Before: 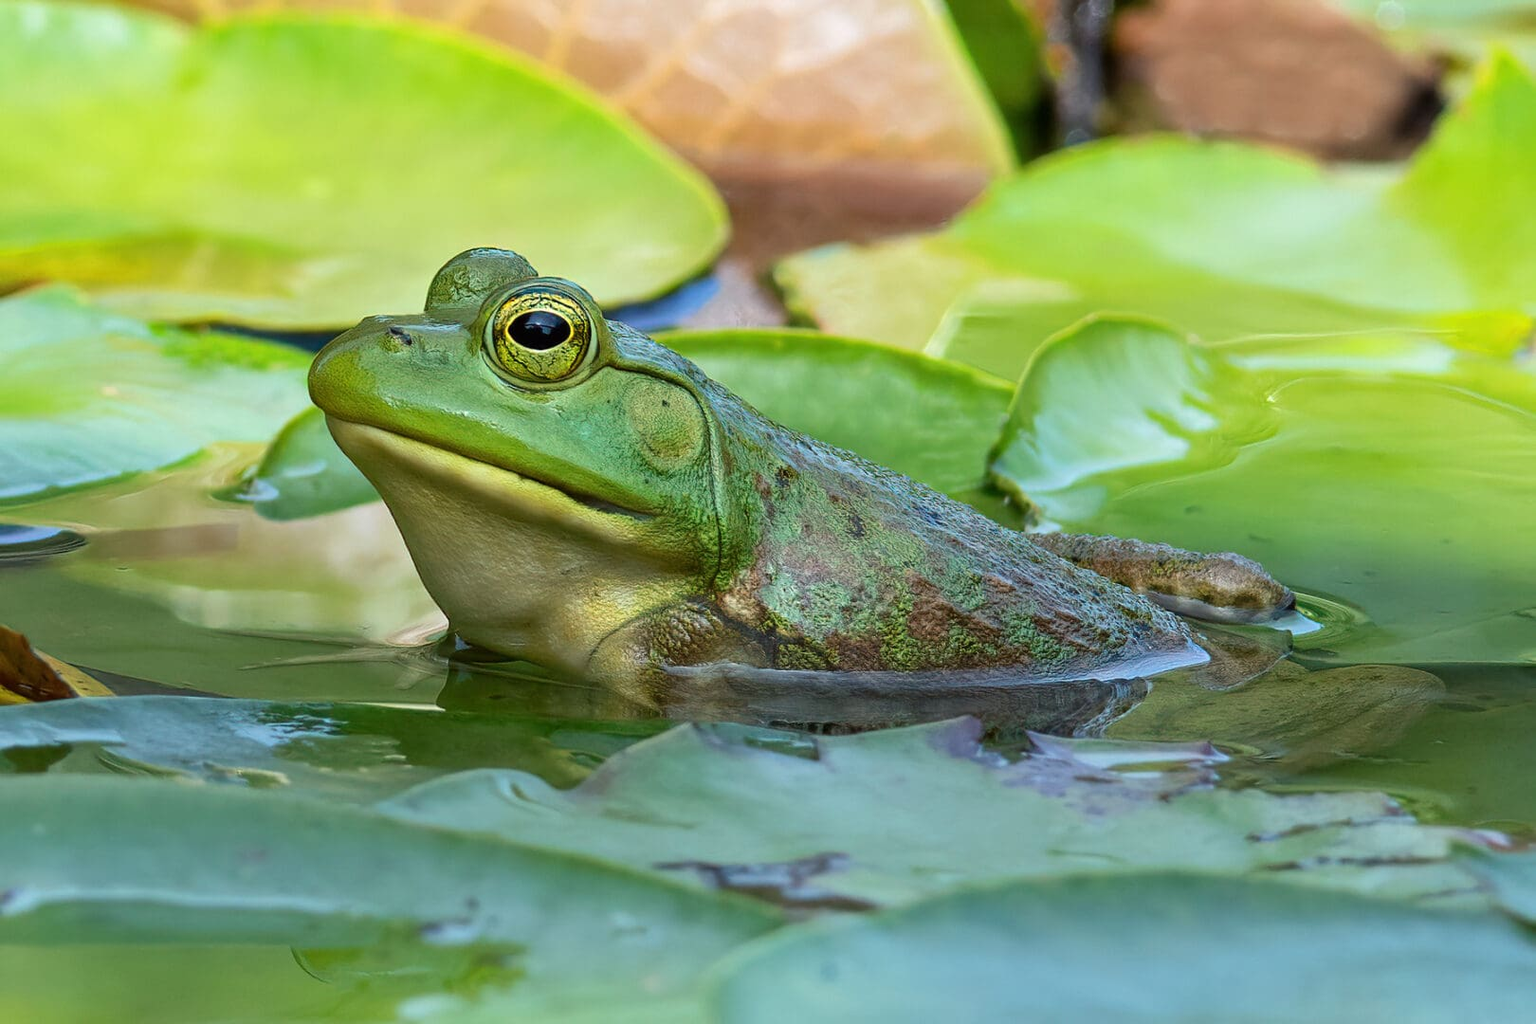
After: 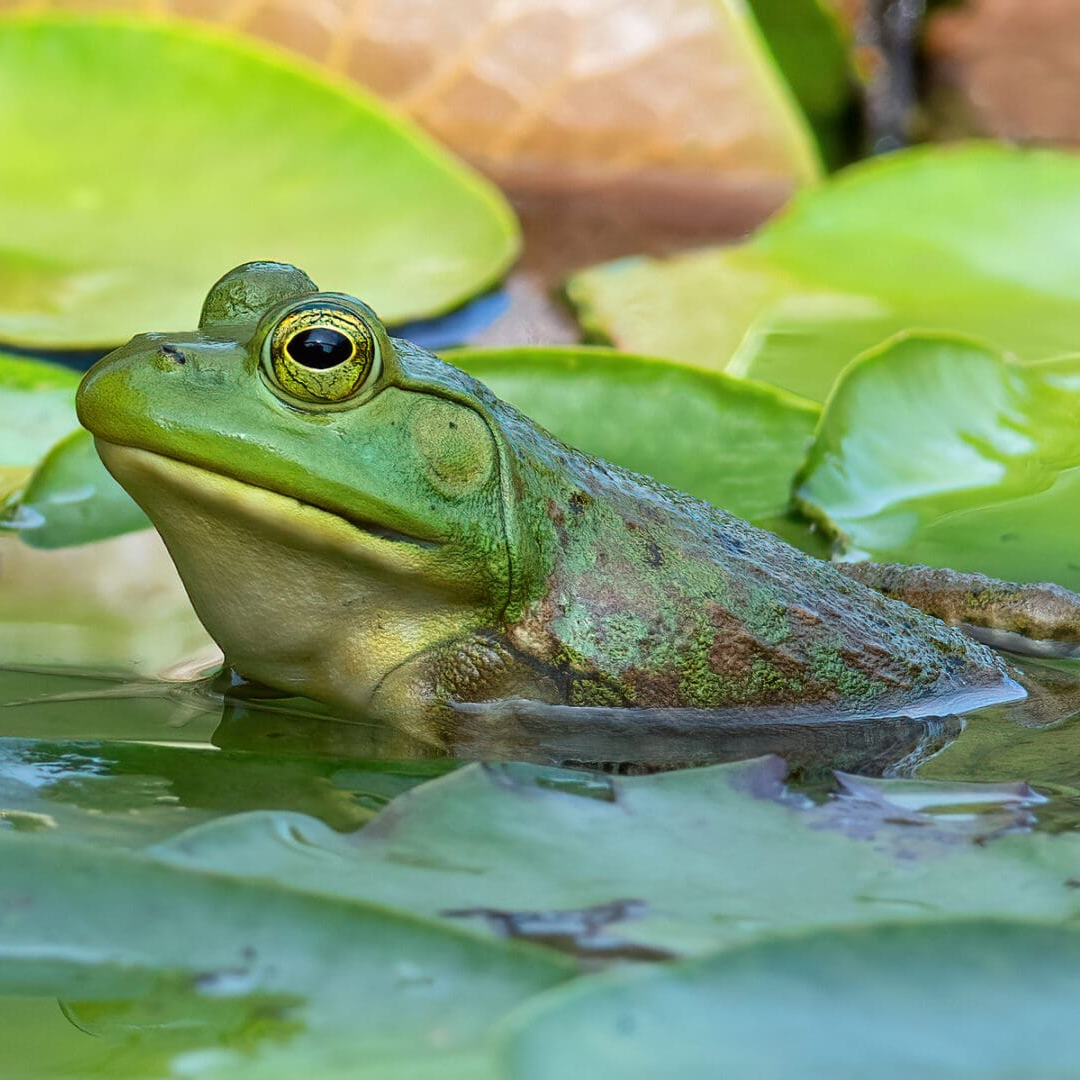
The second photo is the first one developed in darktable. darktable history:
crop: left 15.394%, right 17.9%
